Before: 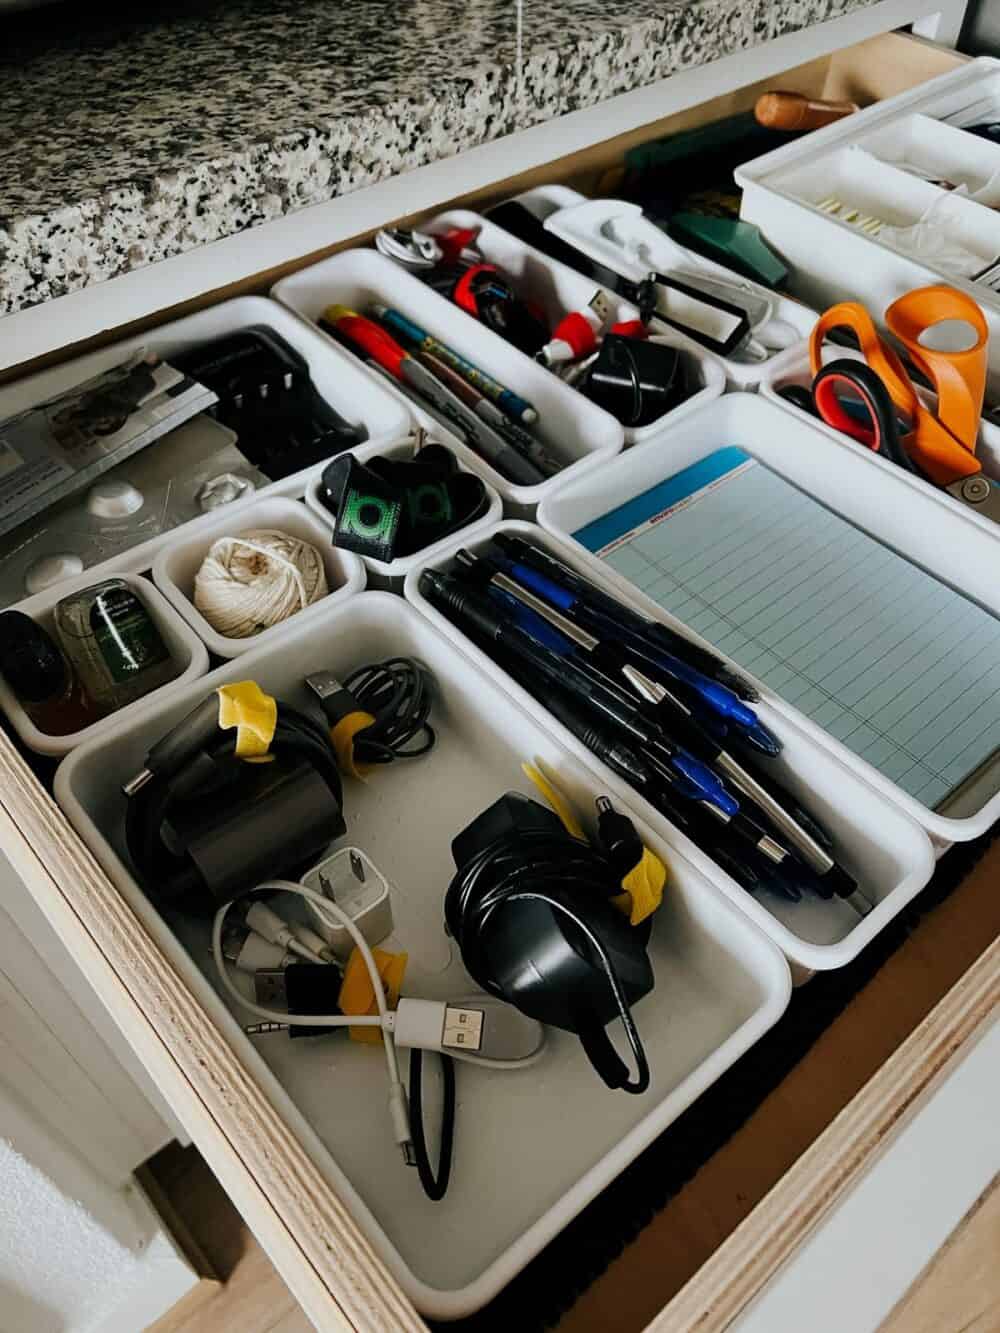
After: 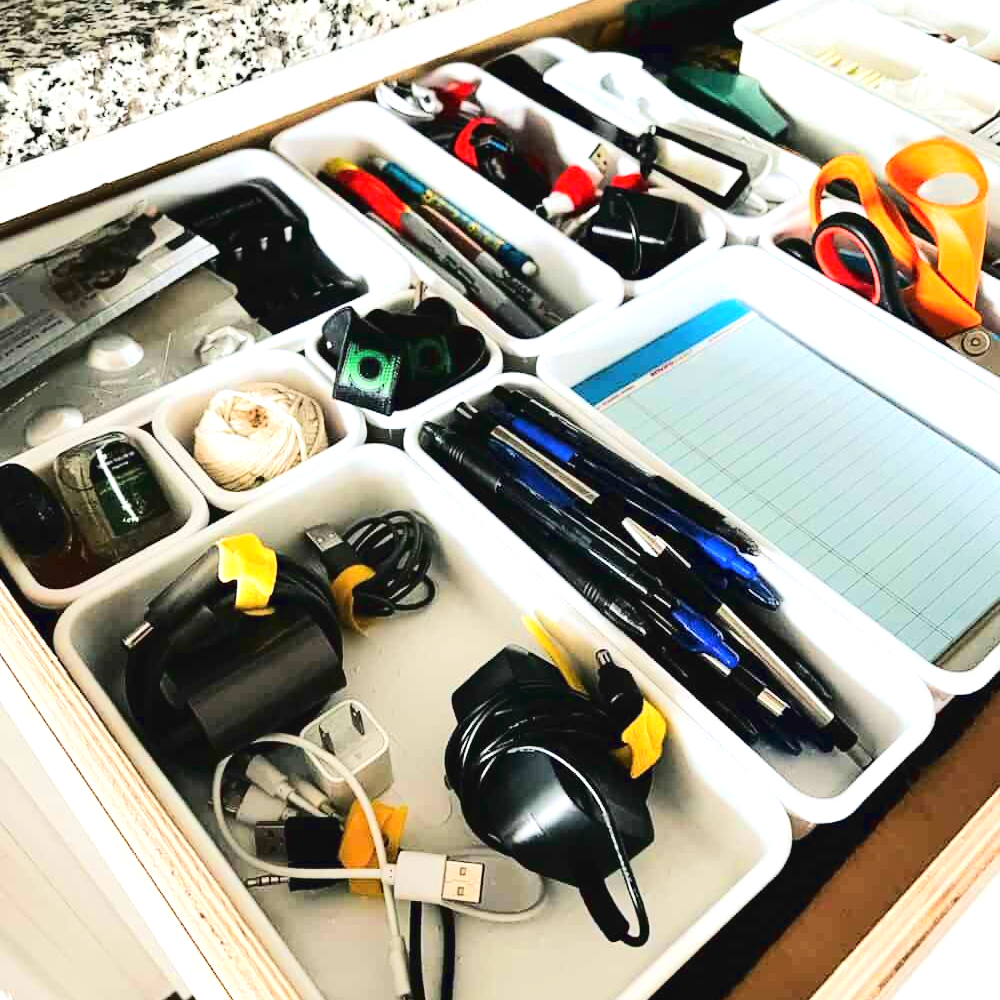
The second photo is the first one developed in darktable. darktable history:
tone curve: curves: ch0 [(0, 0.03) (0.113, 0.087) (0.207, 0.184) (0.515, 0.612) (0.712, 0.793) (1, 0.946)]; ch1 [(0, 0) (0.172, 0.123) (0.317, 0.279) (0.407, 0.401) (0.476, 0.482) (0.505, 0.499) (0.534, 0.534) (0.632, 0.645) (0.726, 0.745) (1, 1)]; ch2 [(0, 0) (0.411, 0.424) (0.476, 0.492) (0.521, 0.524) (0.541, 0.559) (0.65, 0.699) (1, 1)]
exposure: black level correction 0, exposure 1.511 EV, compensate highlight preservation false
crop: top 11.044%, bottom 13.875%
local contrast: mode bilateral grid, contrast 100, coarseness 99, detail 92%, midtone range 0.2
